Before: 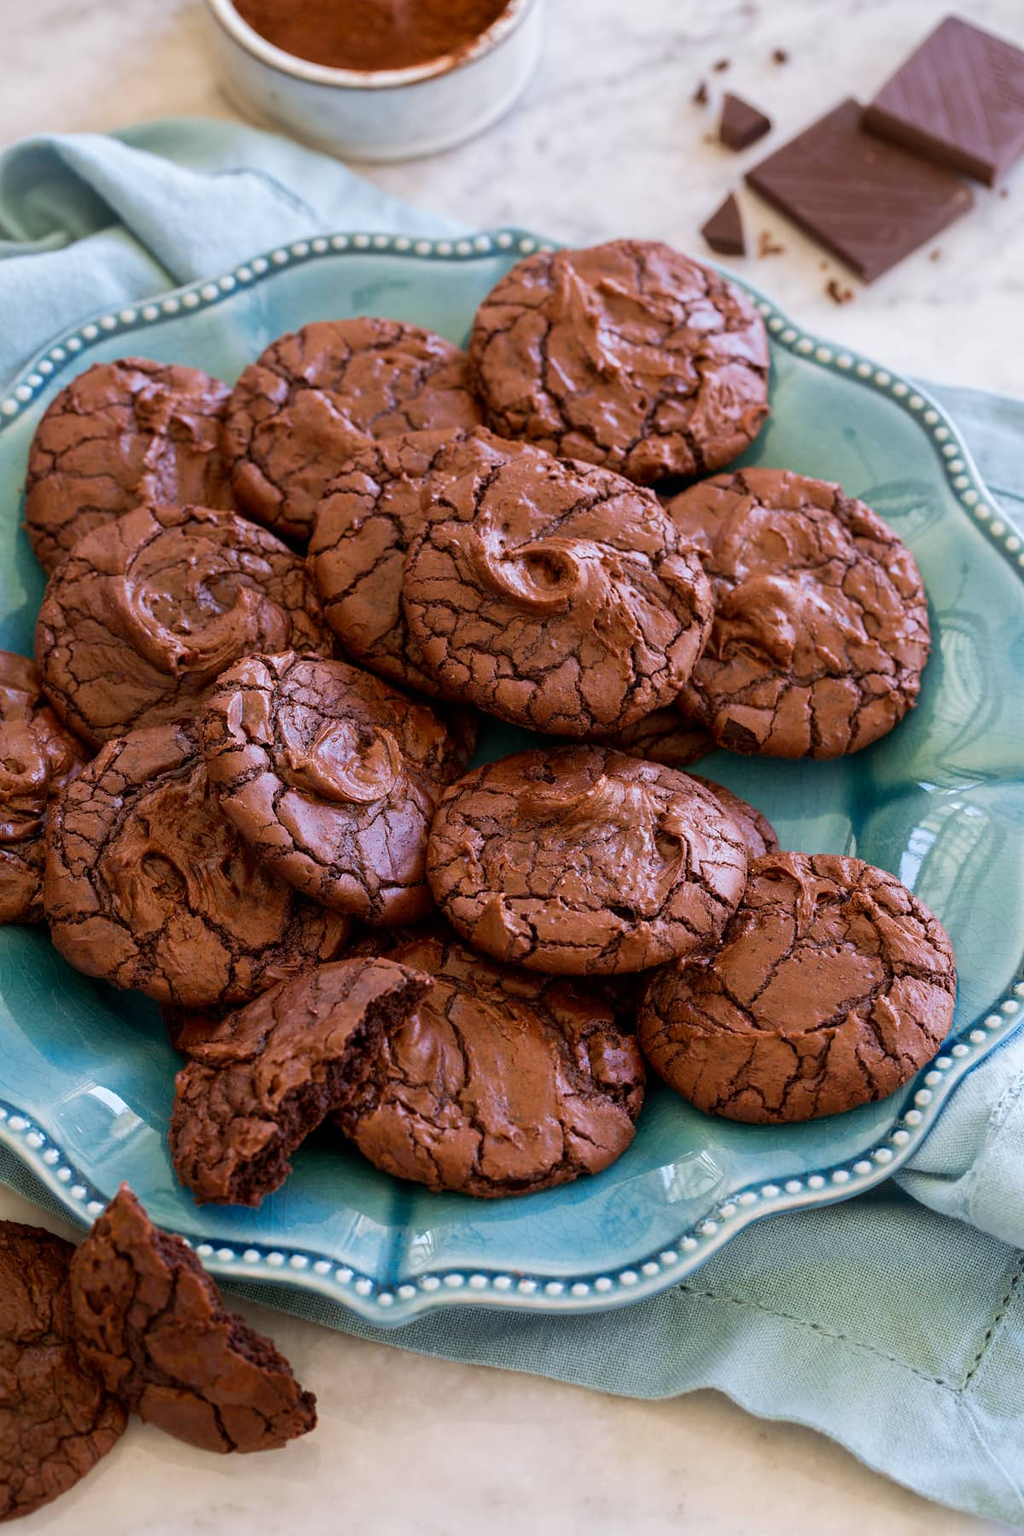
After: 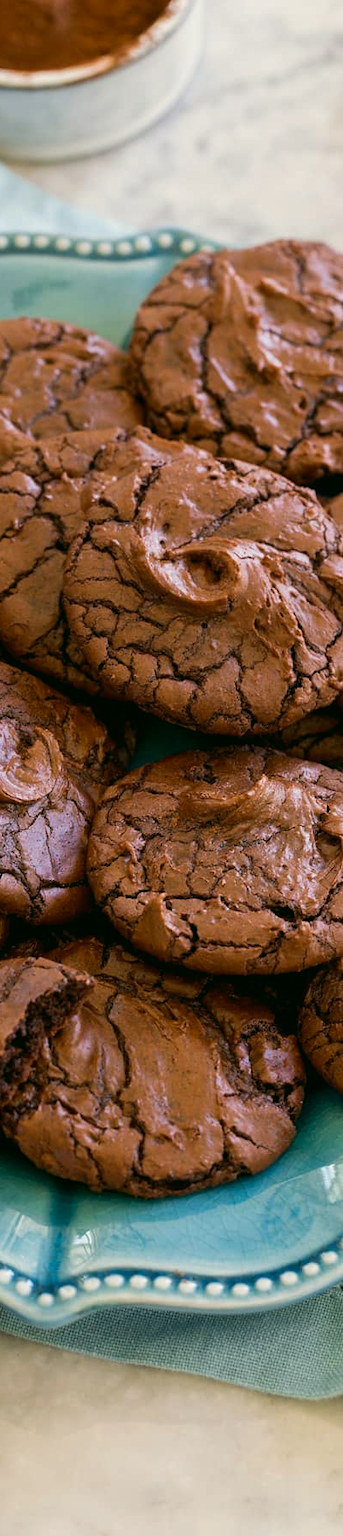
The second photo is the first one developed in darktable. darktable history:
crop: left 33.191%, right 33.218%
color correction: highlights a* -0.351, highlights b* 9.35, shadows a* -9.47, shadows b* 0.573
